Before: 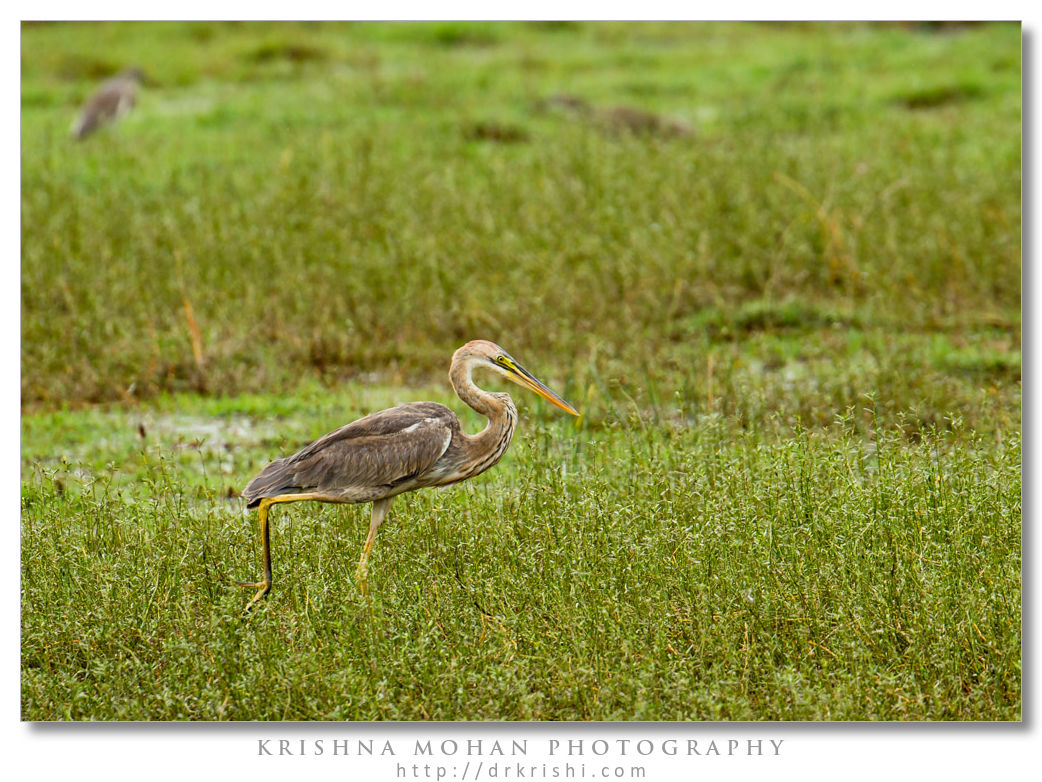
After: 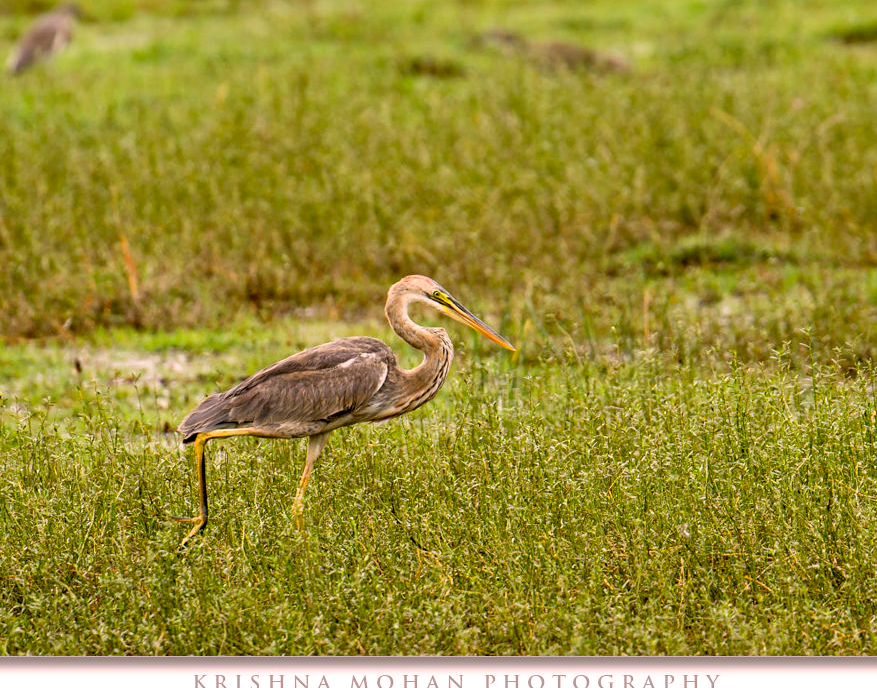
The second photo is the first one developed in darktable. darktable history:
crop: left 6.228%, top 8.361%, right 9.526%, bottom 3.647%
exposure: black level correction 0.007, exposure 0.16 EV, compensate highlight preservation false
color correction: highlights a* 13, highlights b* 5.62
